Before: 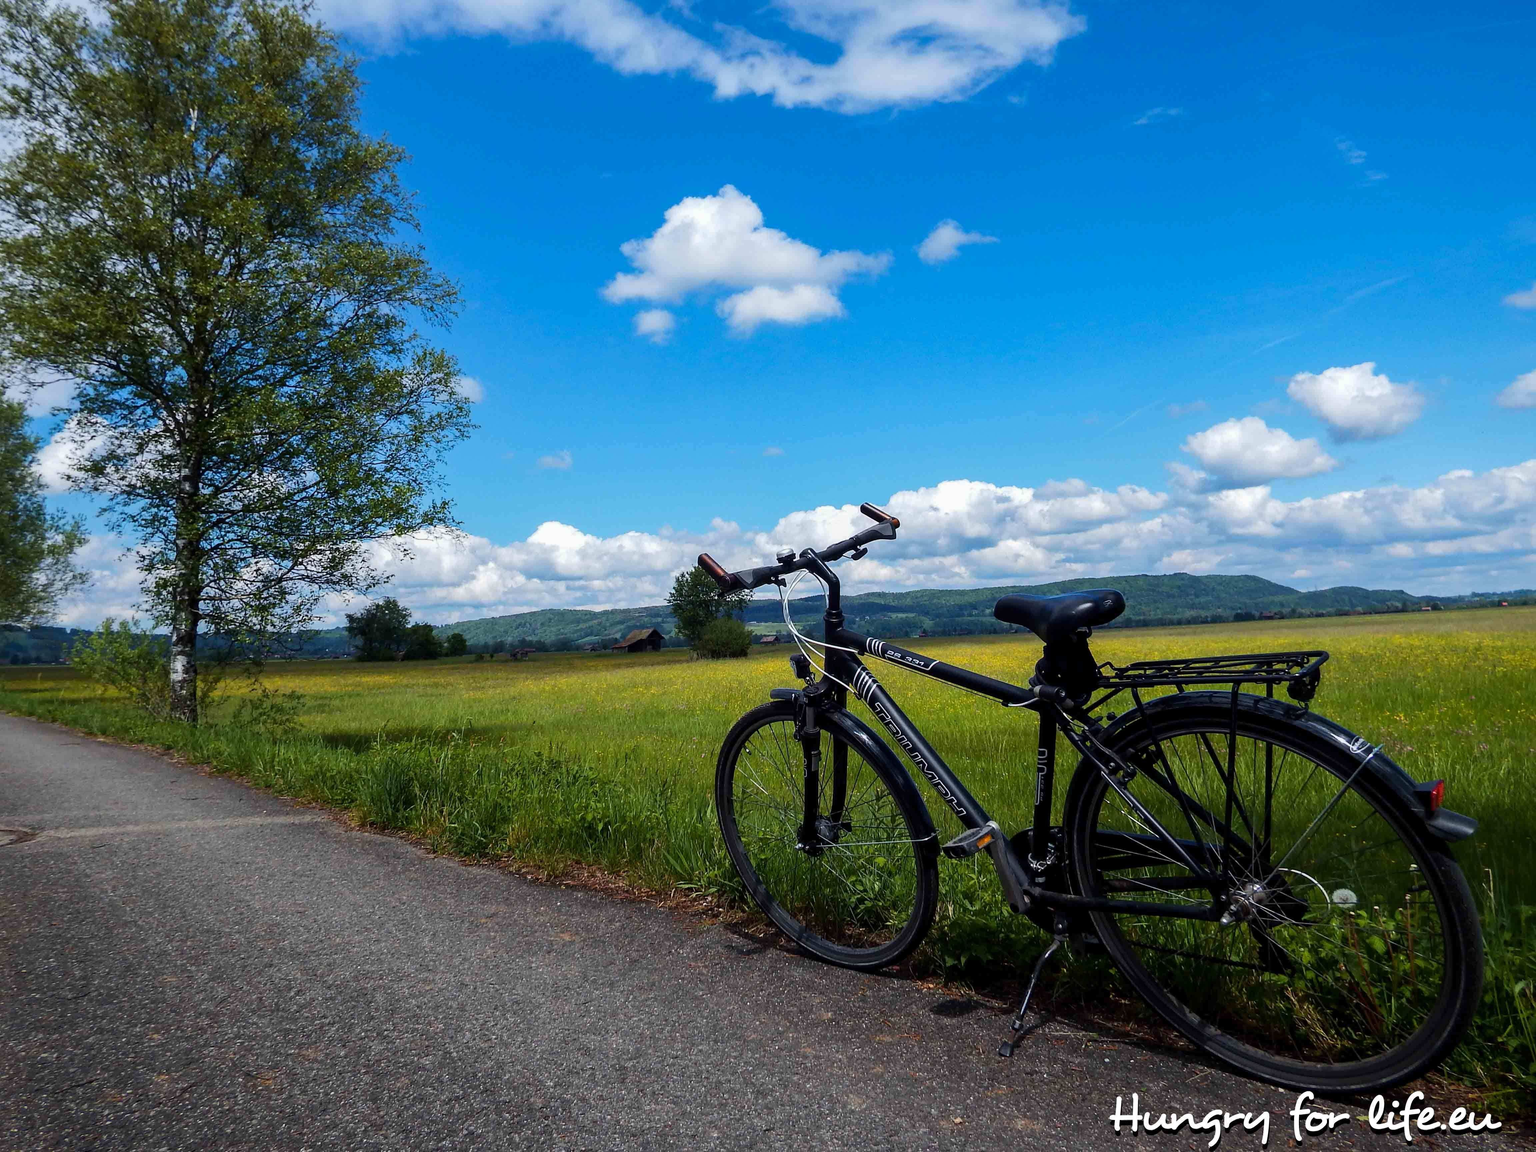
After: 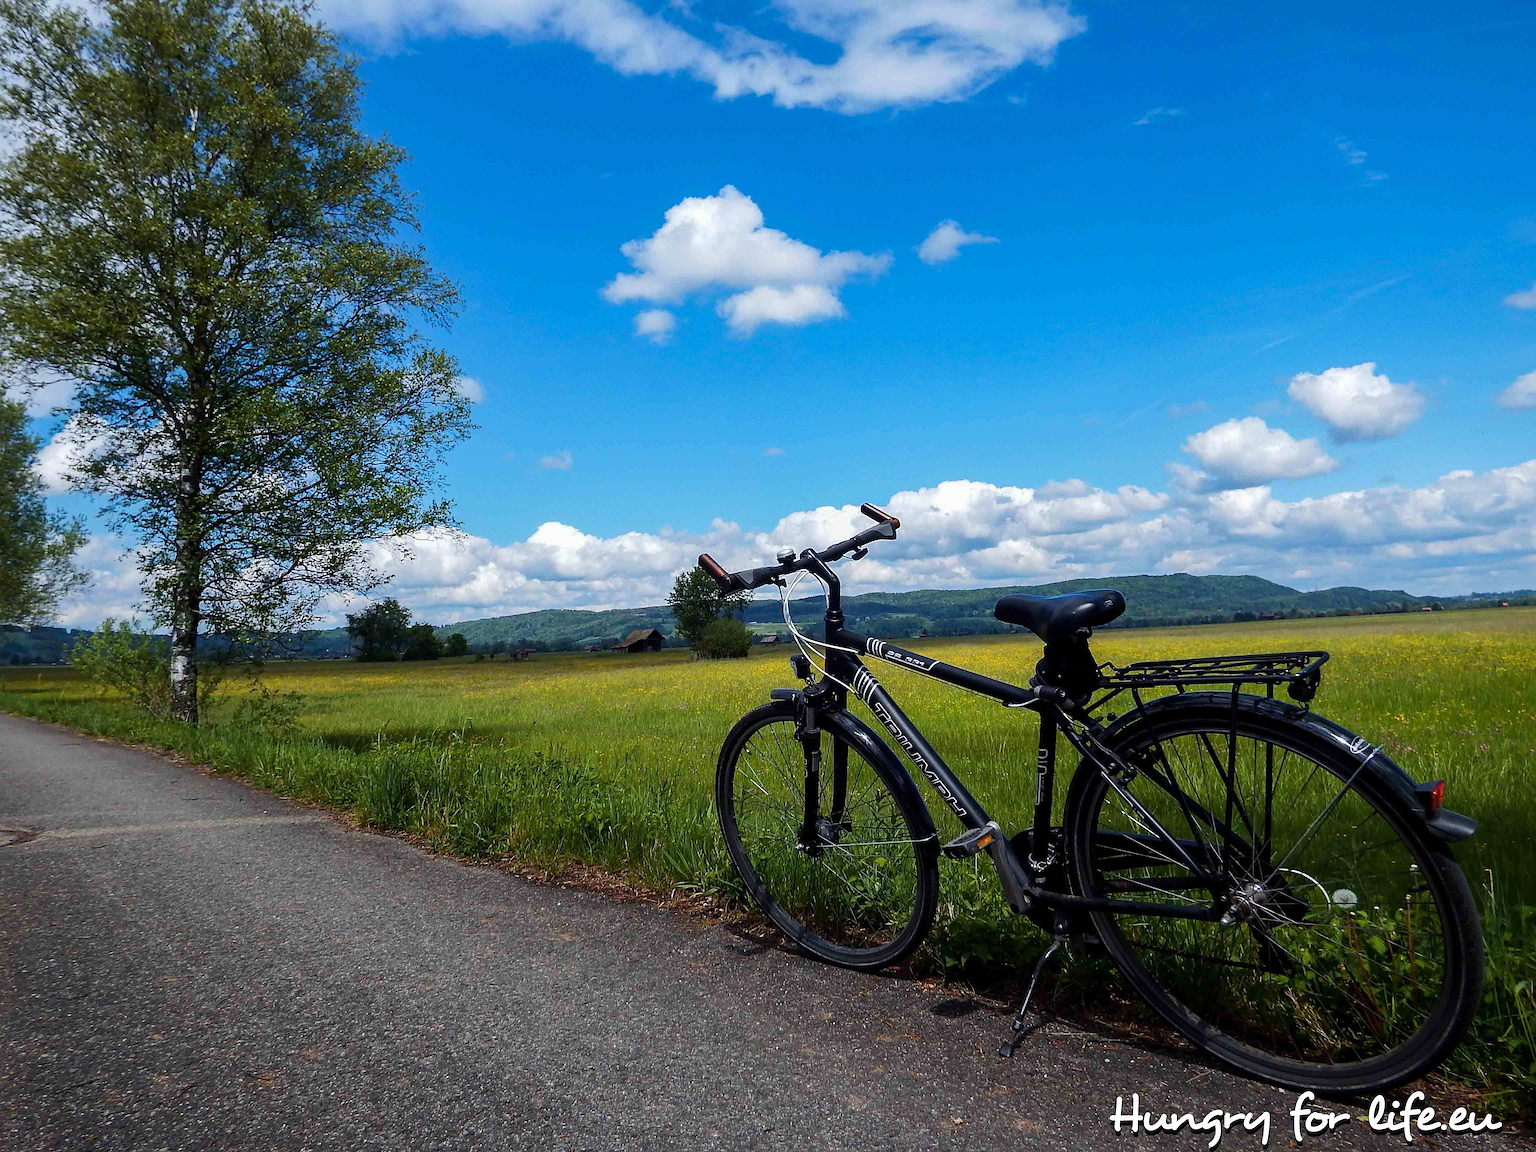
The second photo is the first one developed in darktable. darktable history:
sharpen: on, module defaults
contrast equalizer: y [[0.5 ×6], [0.5 ×6], [0.975, 0.964, 0.925, 0.865, 0.793, 0.721], [0 ×6], [0 ×6]]
